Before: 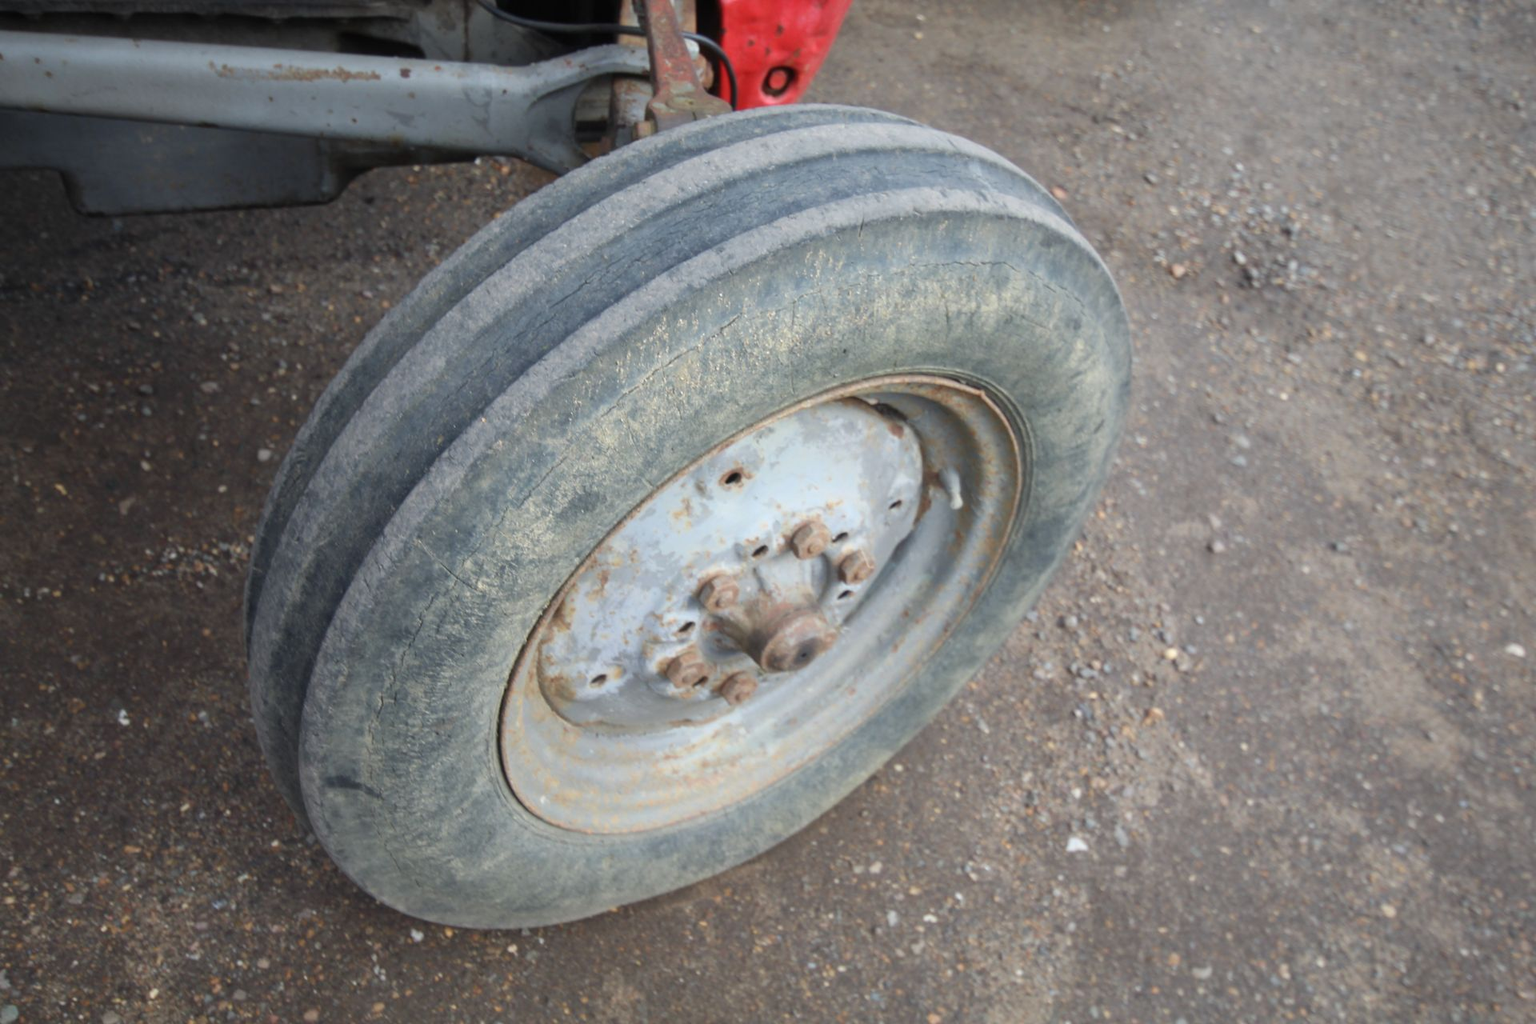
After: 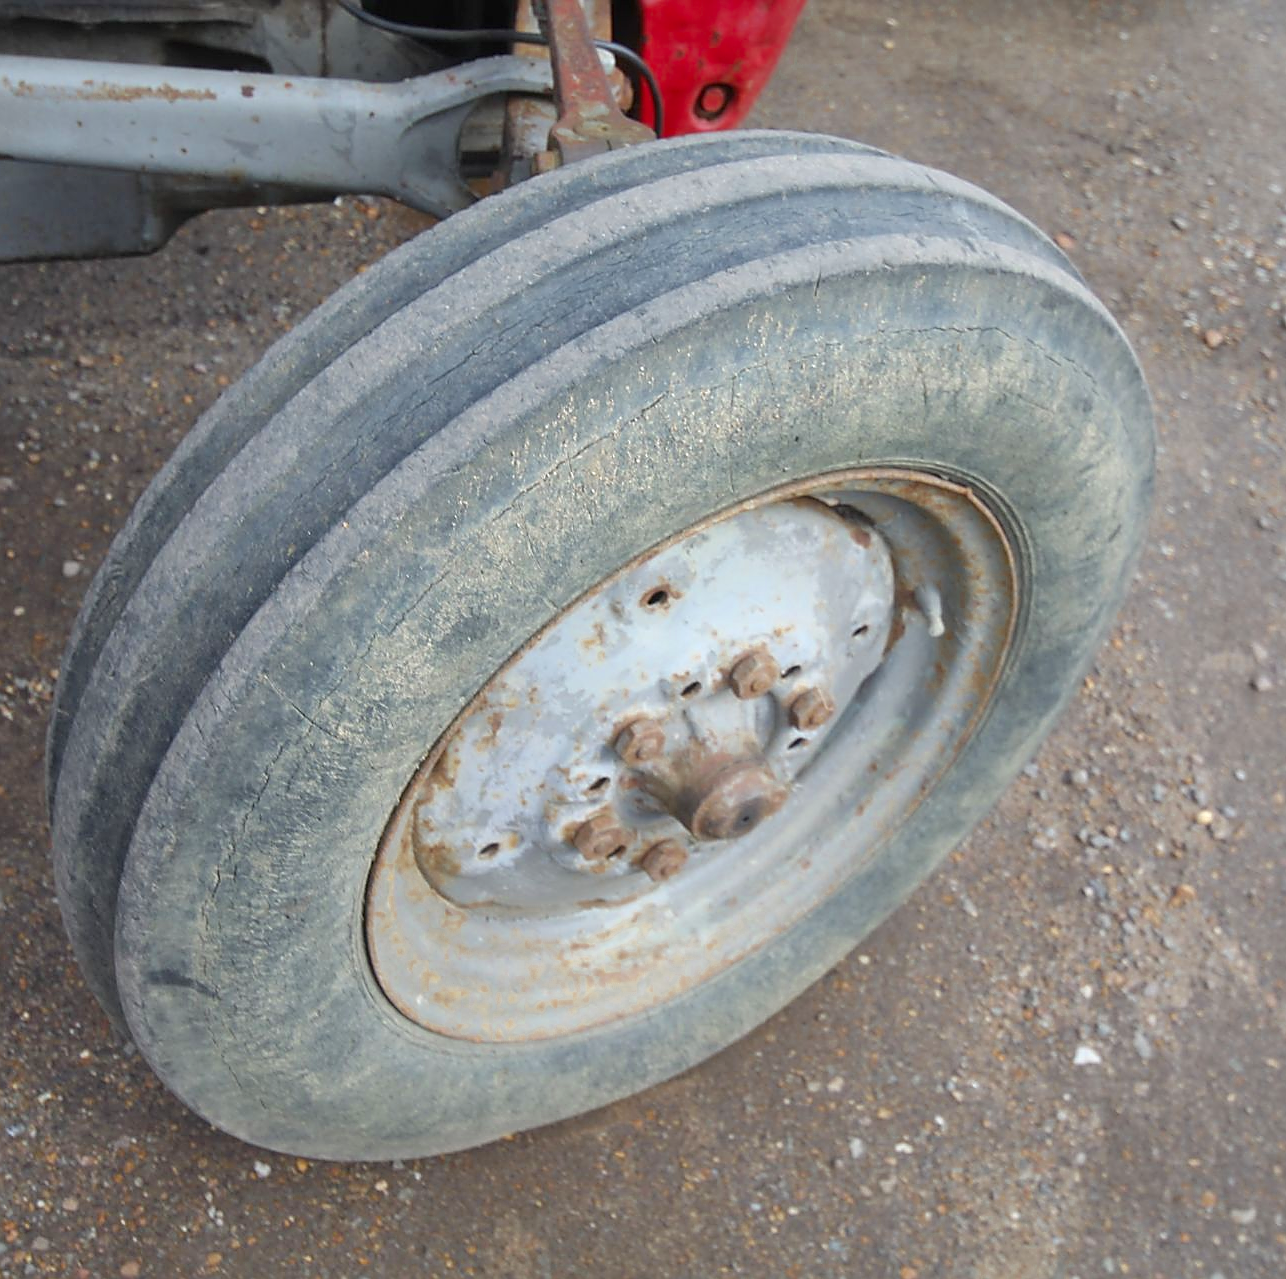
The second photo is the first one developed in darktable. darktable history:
sharpen: radius 1.389, amount 1.245, threshold 0.622
color zones: curves: ch0 [(0.11, 0.396) (0.195, 0.36) (0.25, 0.5) (0.303, 0.412) (0.357, 0.544) (0.75, 0.5) (0.967, 0.328)]; ch1 [(0, 0.468) (0.112, 0.512) (0.202, 0.6) (0.25, 0.5) (0.307, 0.352) (0.357, 0.544) (0.75, 0.5) (0.963, 0.524)]
crop and rotate: left 13.534%, right 19.477%
tone equalizer: -7 EV 0.146 EV, -6 EV 0.599 EV, -5 EV 1.19 EV, -4 EV 1.31 EV, -3 EV 1.14 EV, -2 EV 0.6 EV, -1 EV 0.165 EV, smoothing diameter 24.88%, edges refinement/feathering 11.01, preserve details guided filter
